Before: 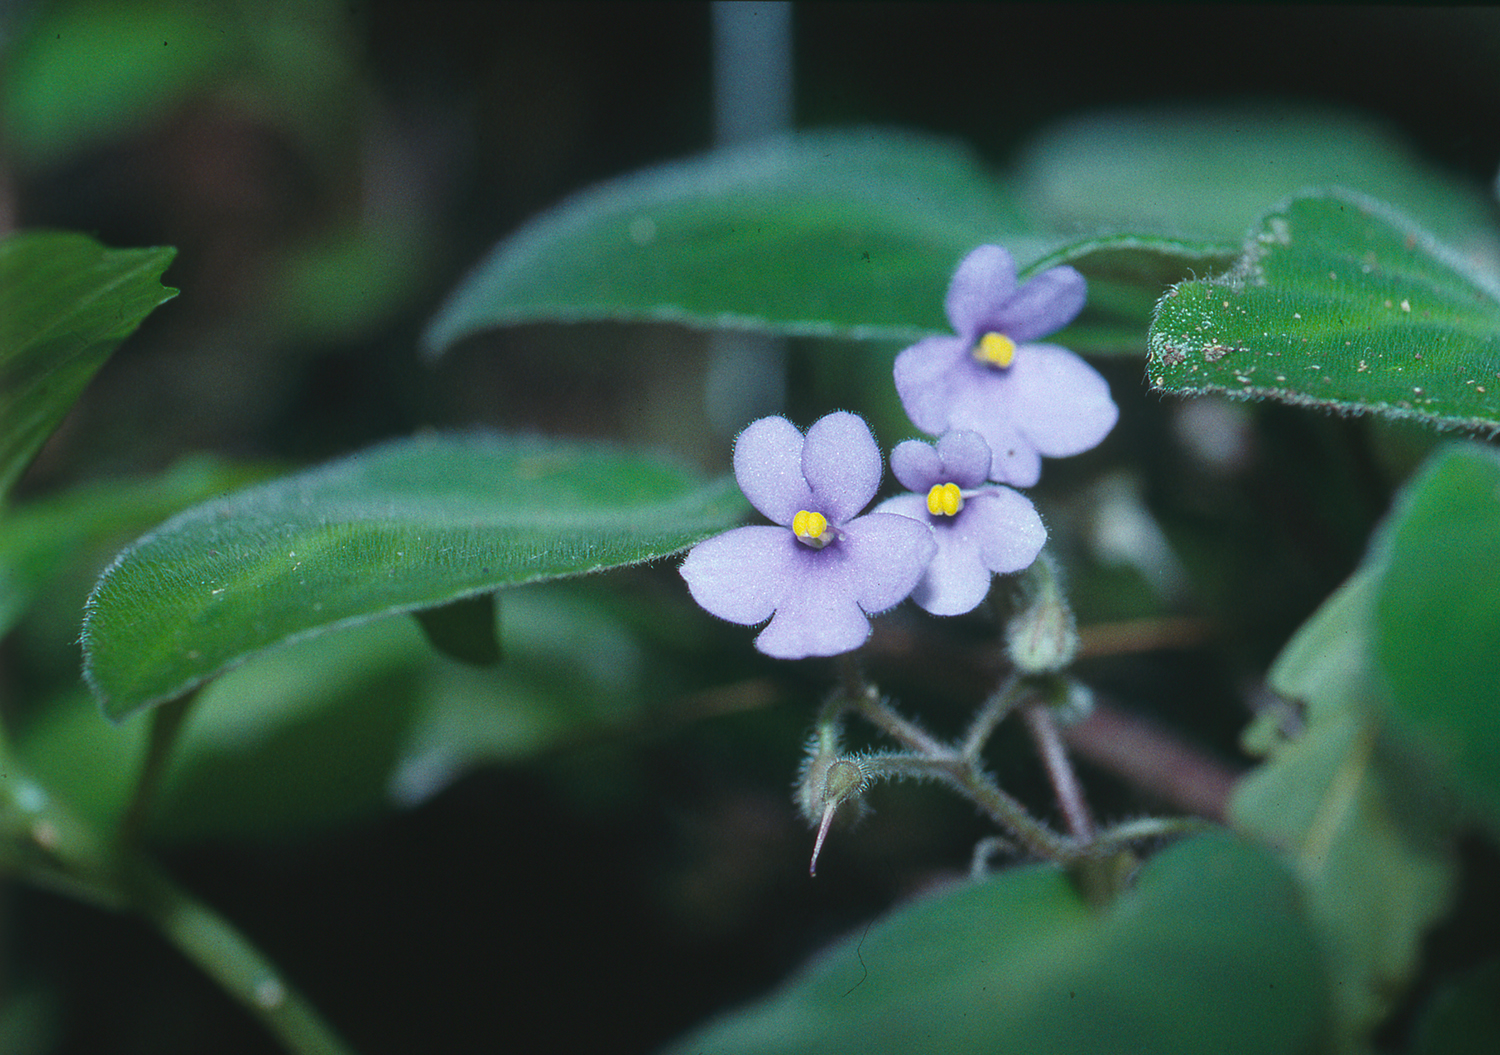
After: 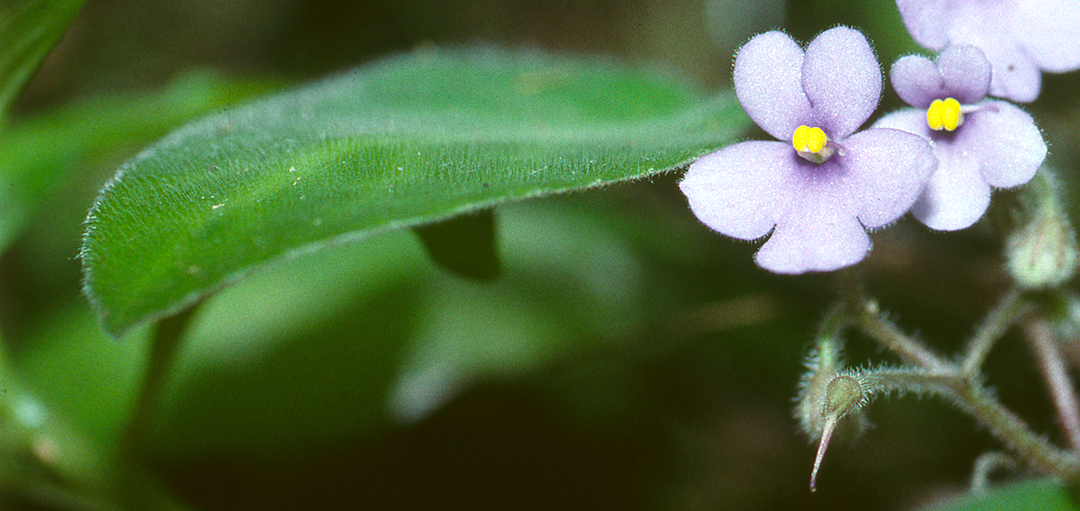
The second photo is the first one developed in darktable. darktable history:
crop: top 36.498%, right 27.964%, bottom 14.995%
tone equalizer: -8 EV -0.55 EV
color correction: highlights a* -1.43, highlights b* 10.12, shadows a* 0.395, shadows b* 19.35
exposure: black level correction 0.001, exposure 0.5 EV, compensate exposure bias true, compensate highlight preservation false
